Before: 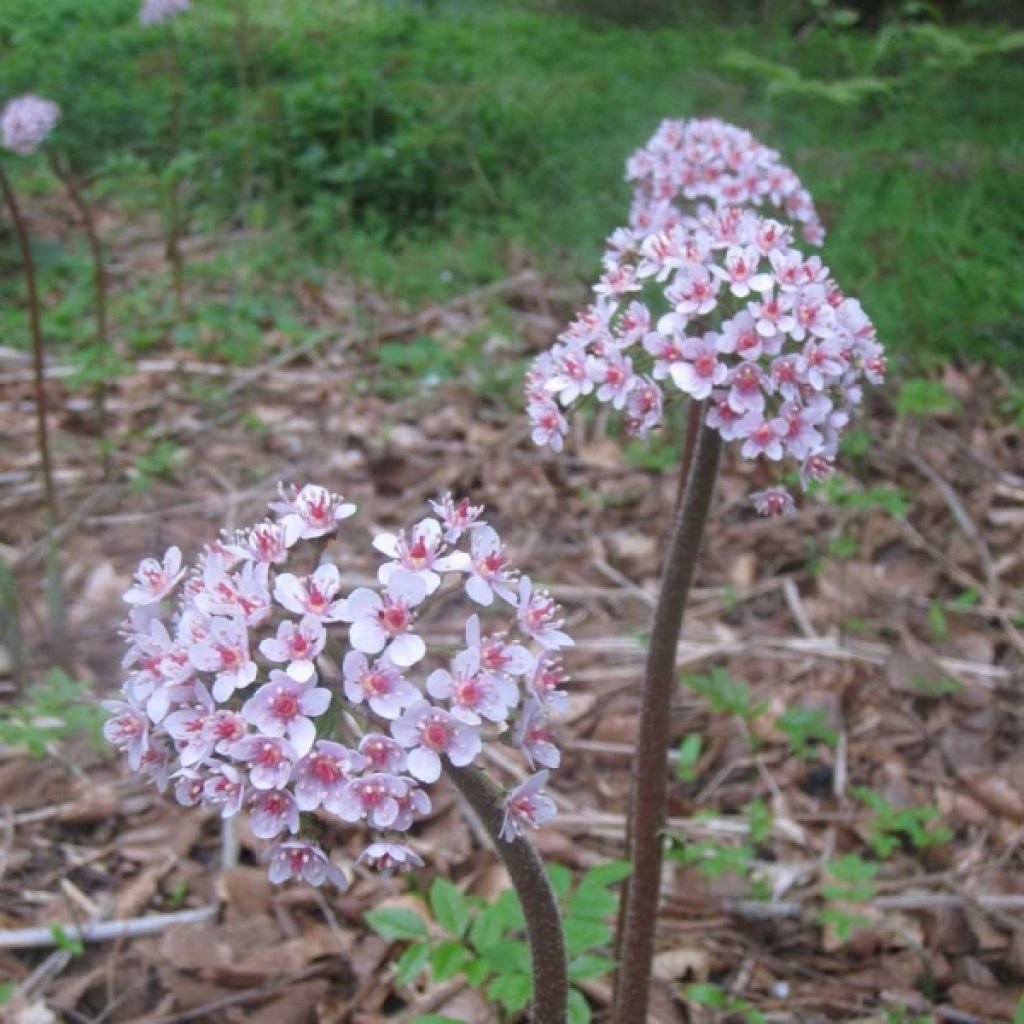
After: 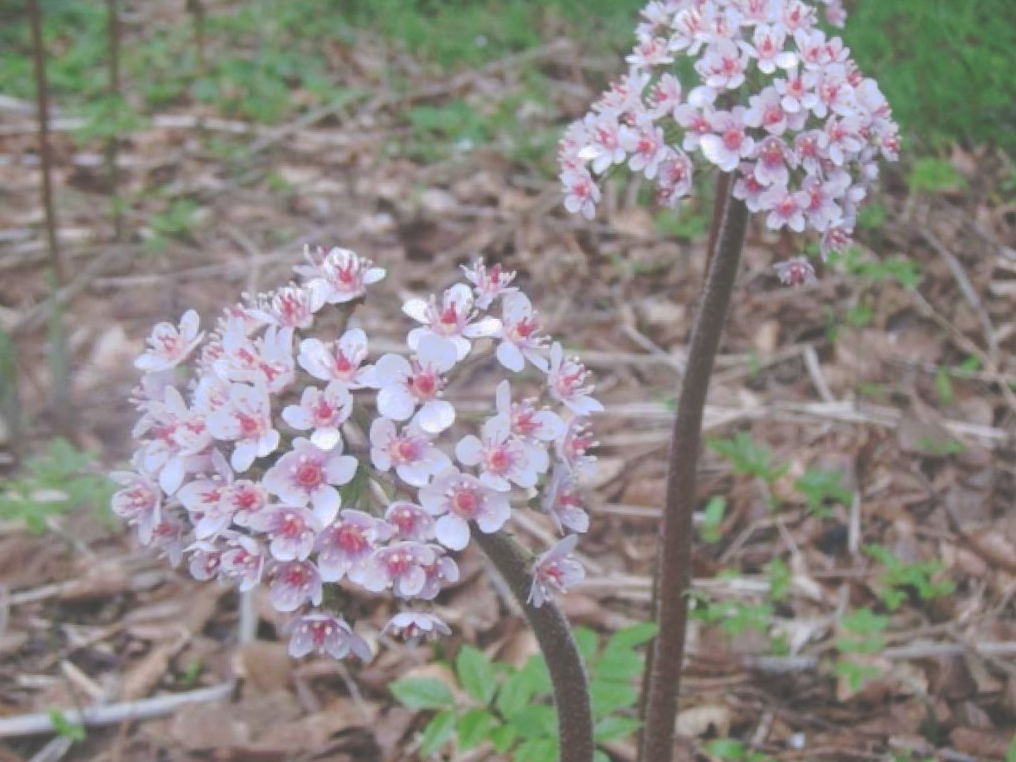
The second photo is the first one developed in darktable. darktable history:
crop and rotate: top 19.998%
rotate and perspective: rotation 0.679°, lens shift (horizontal) 0.136, crop left 0.009, crop right 0.991, crop top 0.078, crop bottom 0.95
tone curve: curves: ch0 [(0, 0) (0.003, 0.264) (0.011, 0.264) (0.025, 0.265) (0.044, 0.269) (0.069, 0.273) (0.1, 0.28) (0.136, 0.292) (0.177, 0.309) (0.224, 0.336) (0.277, 0.371) (0.335, 0.412) (0.399, 0.469) (0.468, 0.533) (0.543, 0.595) (0.623, 0.66) (0.709, 0.73) (0.801, 0.8) (0.898, 0.854) (1, 1)], preserve colors none
